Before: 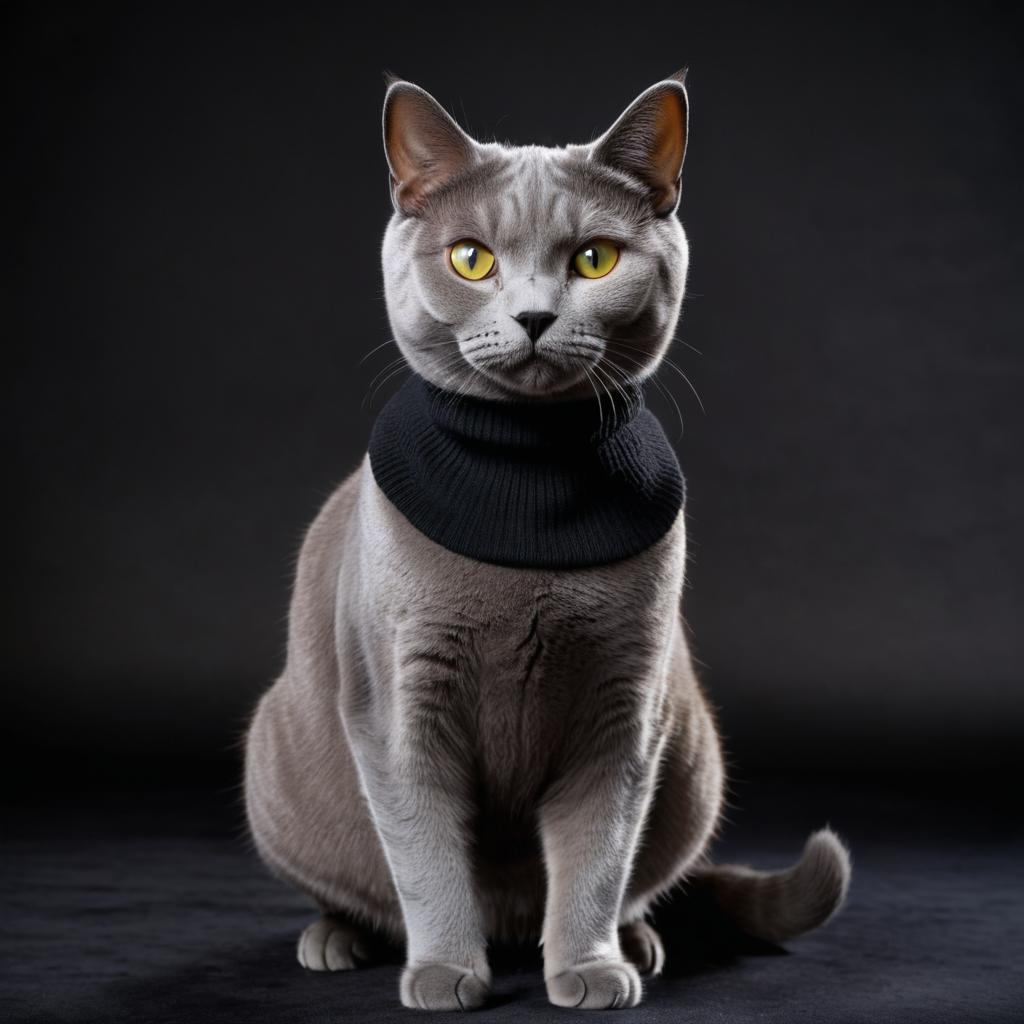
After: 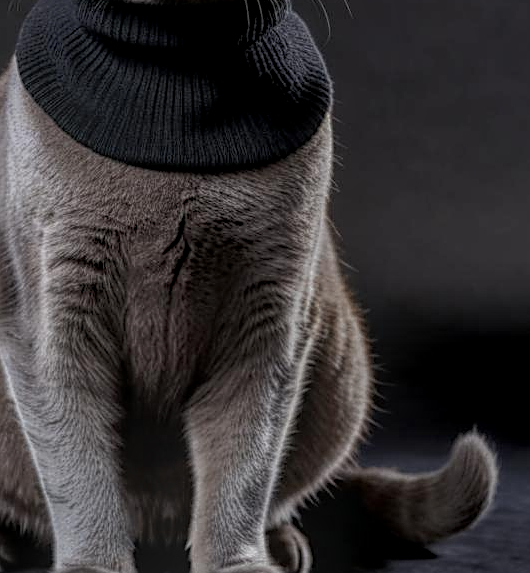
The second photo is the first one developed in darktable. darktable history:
sharpen: on, module defaults
local contrast: highlights 20%, shadows 30%, detail 200%, midtone range 0.2
crop: left 34.479%, top 38.822%, right 13.718%, bottom 5.172%
